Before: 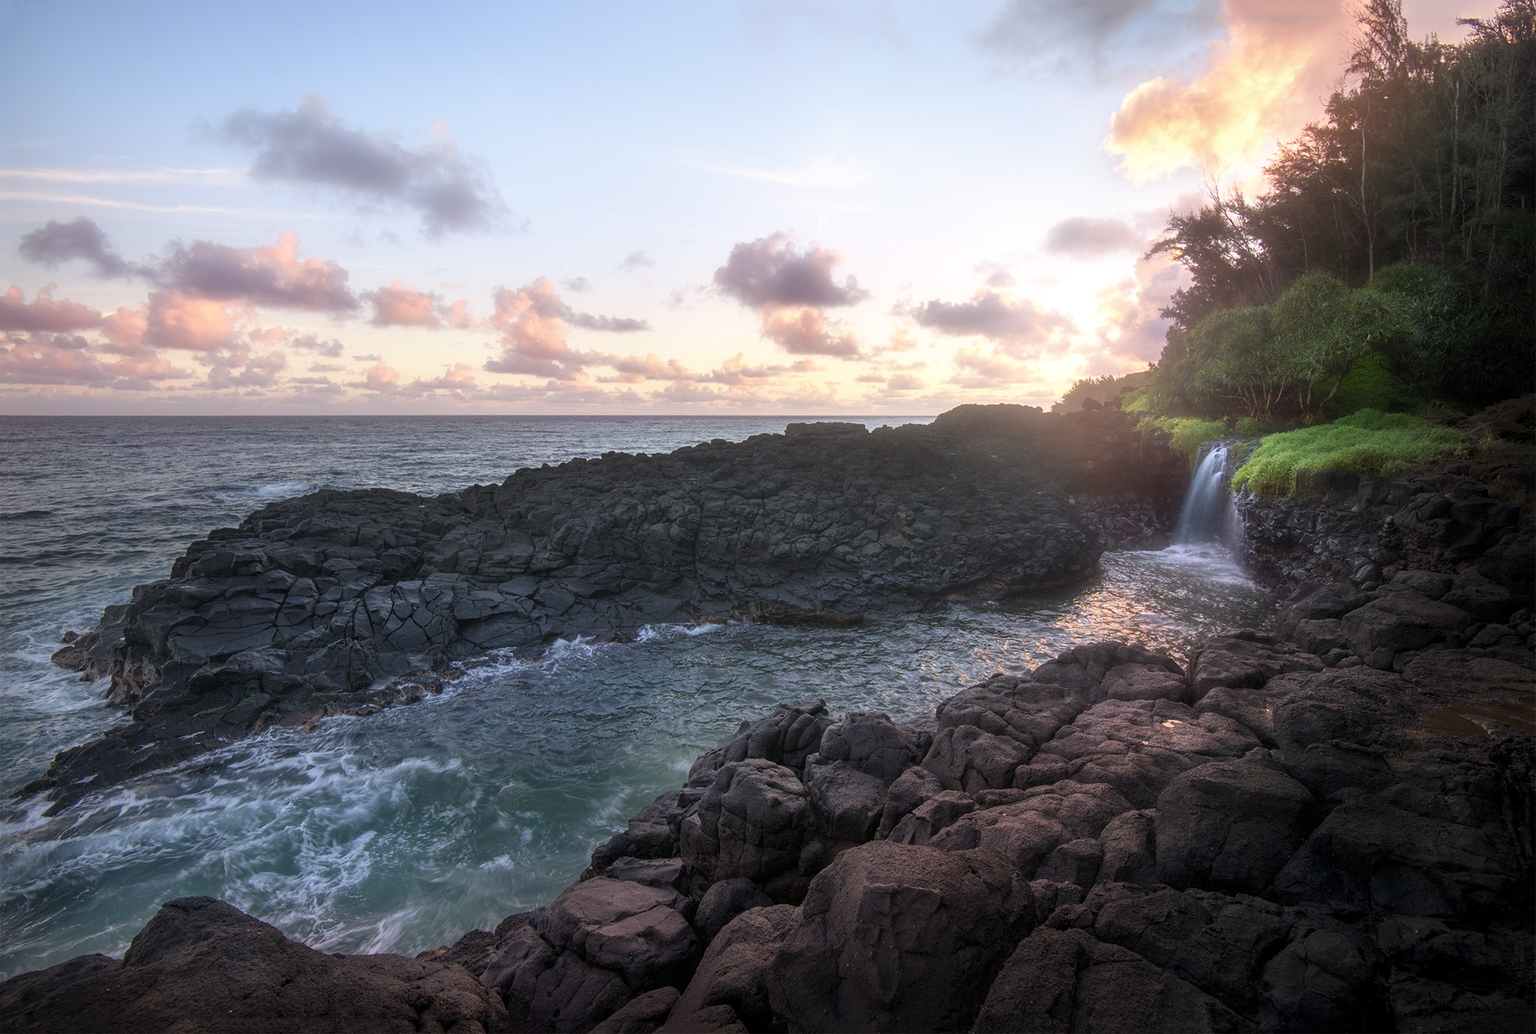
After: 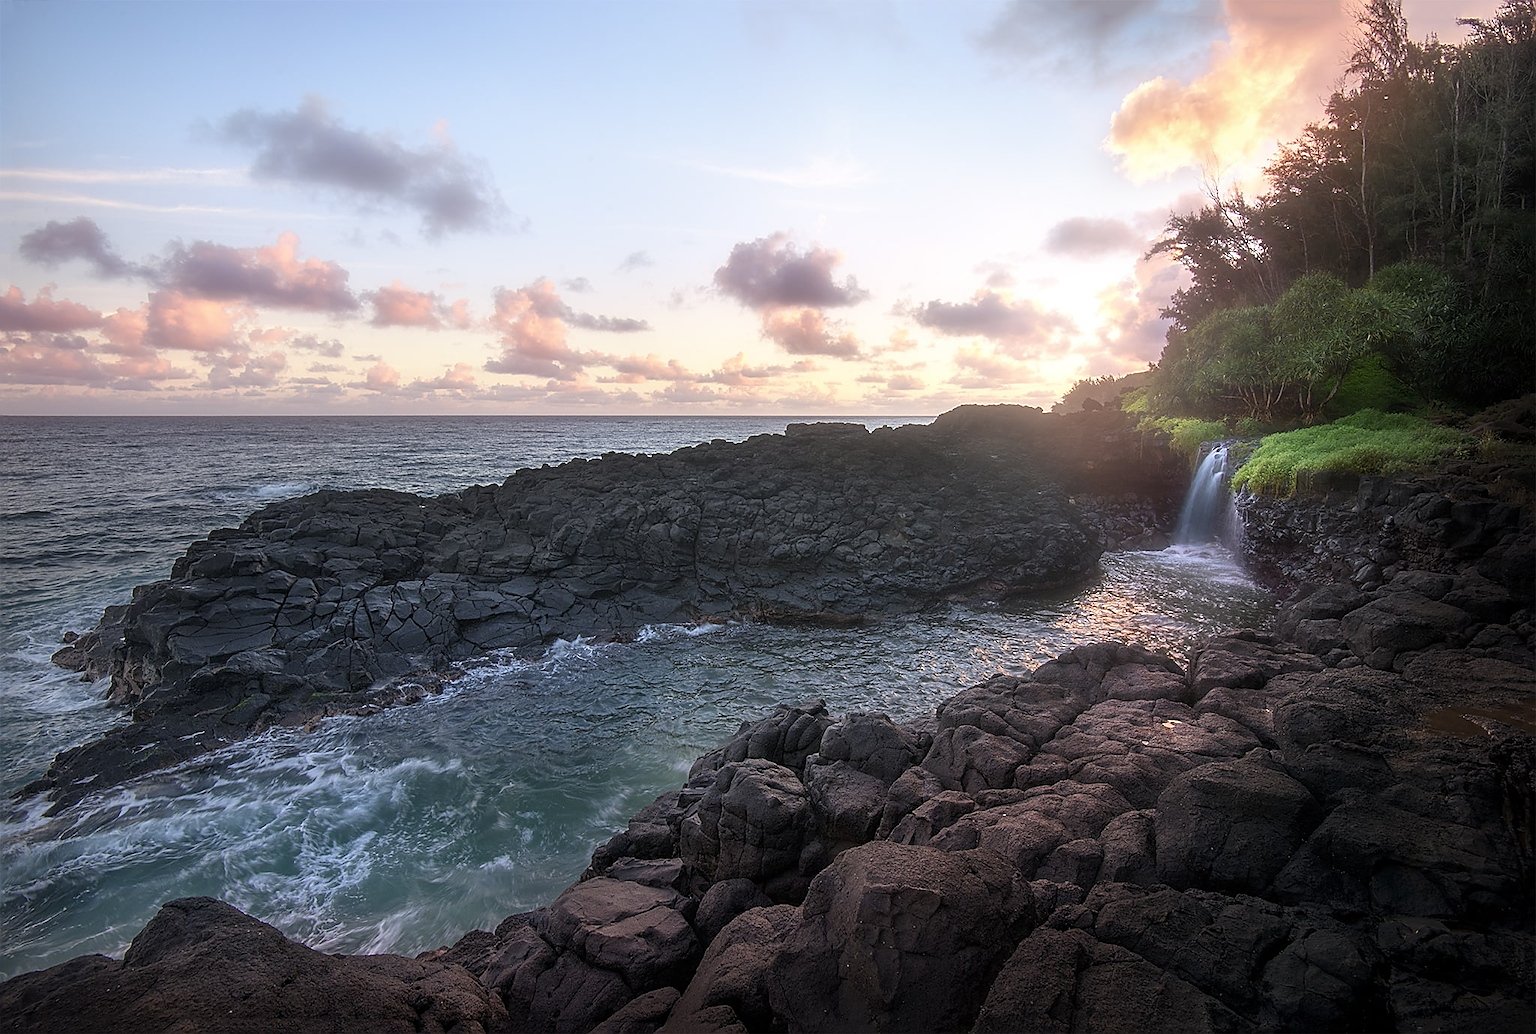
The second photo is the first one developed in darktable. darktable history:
sharpen: radius 1.407, amount 1.262, threshold 0.8
